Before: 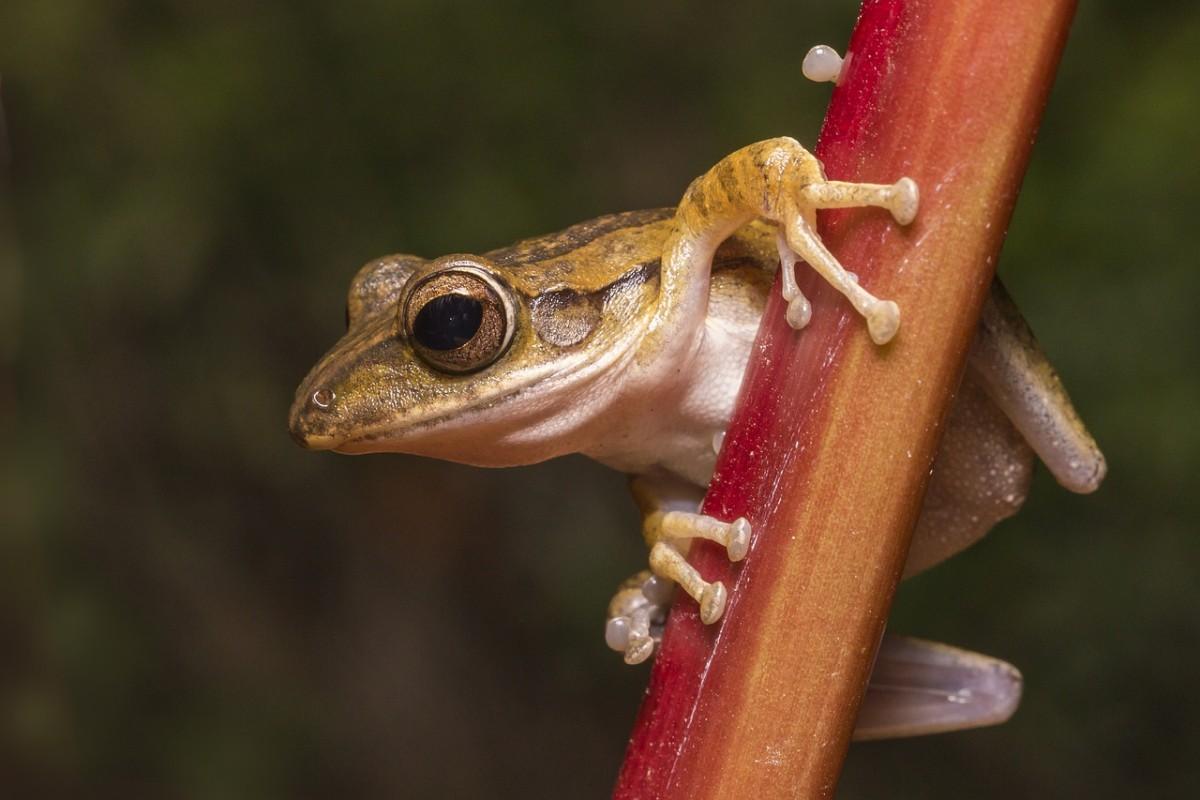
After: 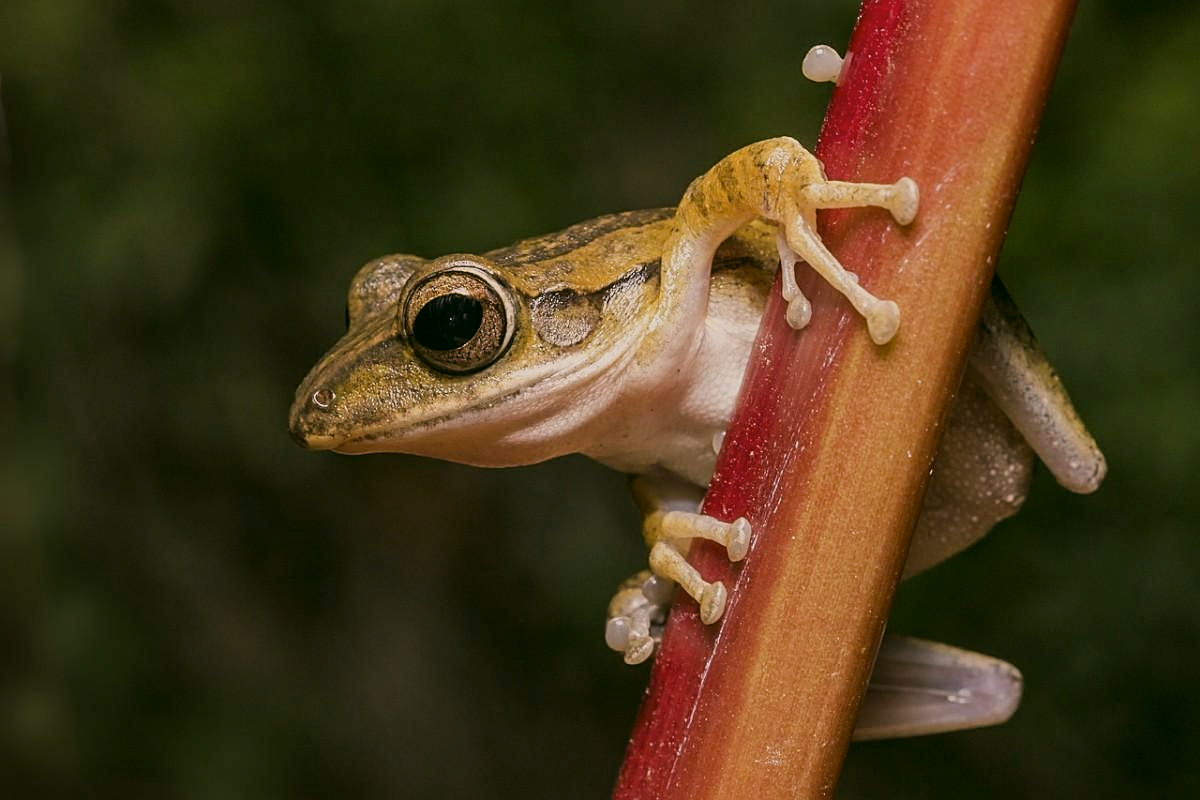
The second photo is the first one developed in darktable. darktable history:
sharpen: on, module defaults
filmic rgb: black relative exposure -7.65 EV, white relative exposure 4.56 EV, threshold 3 EV, hardness 3.61, enable highlight reconstruction true
color correction: highlights a* 4.41, highlights b* 4.95, shadows a* -7.3, shadows b* 4.86
